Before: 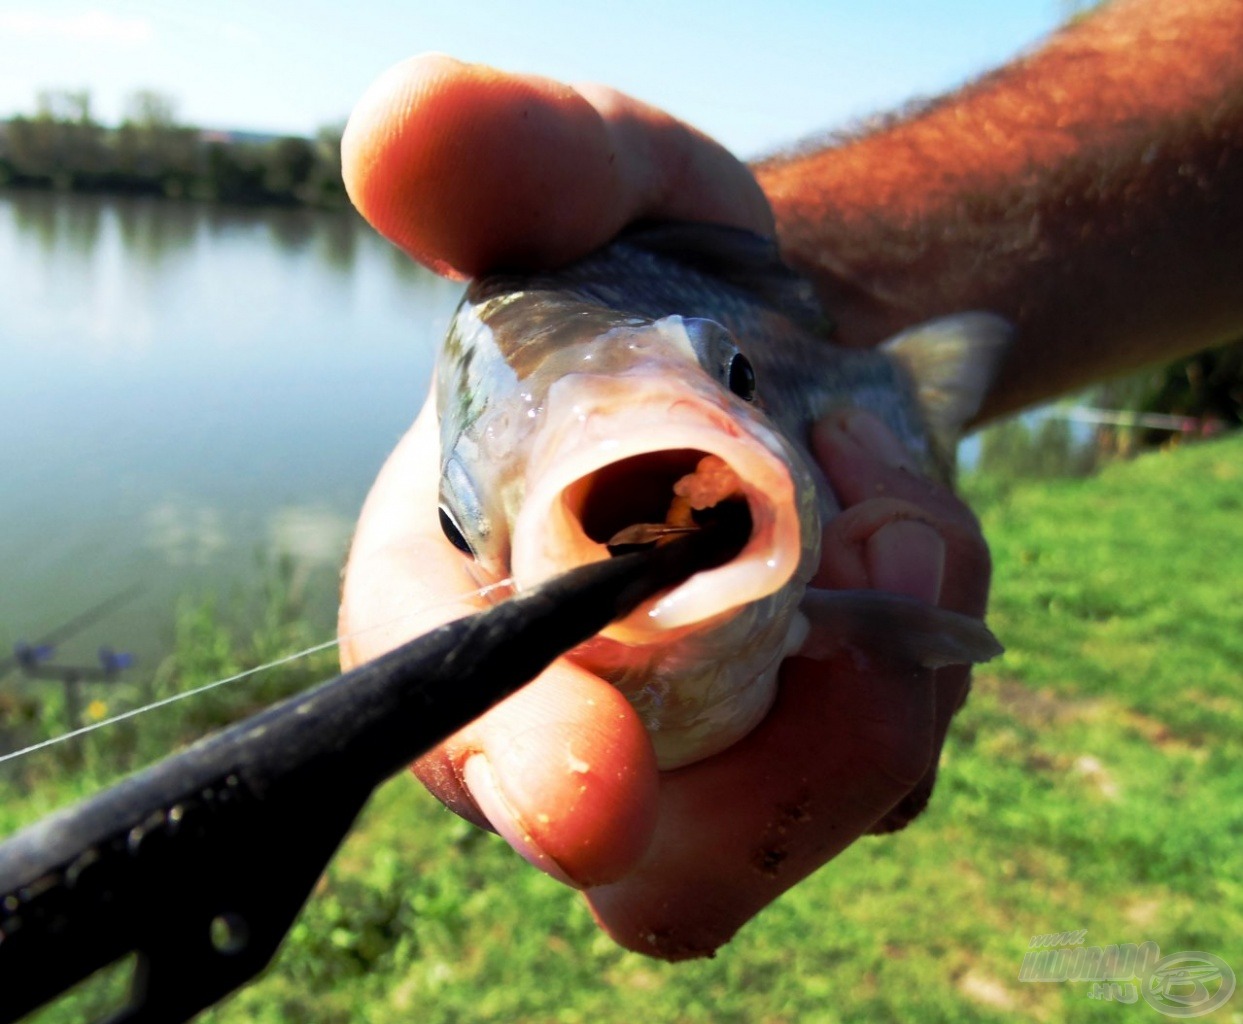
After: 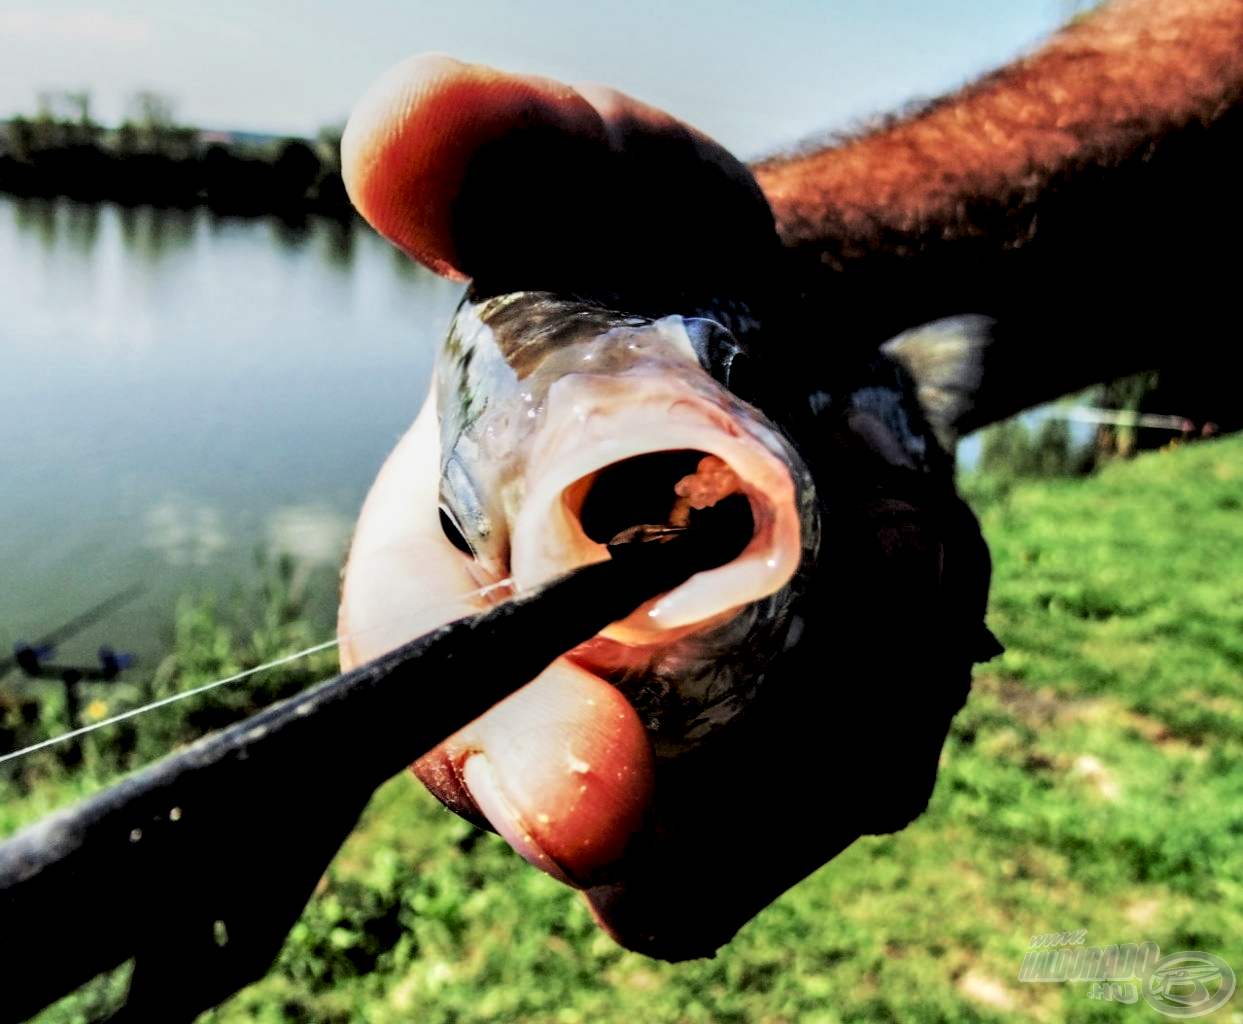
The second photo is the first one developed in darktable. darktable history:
filmic rgb: black relative exposure -2.84 EV, white relative exposure 4.56 EV, hardness 1.71, contrast 1.245
local contrast: detail 204%
